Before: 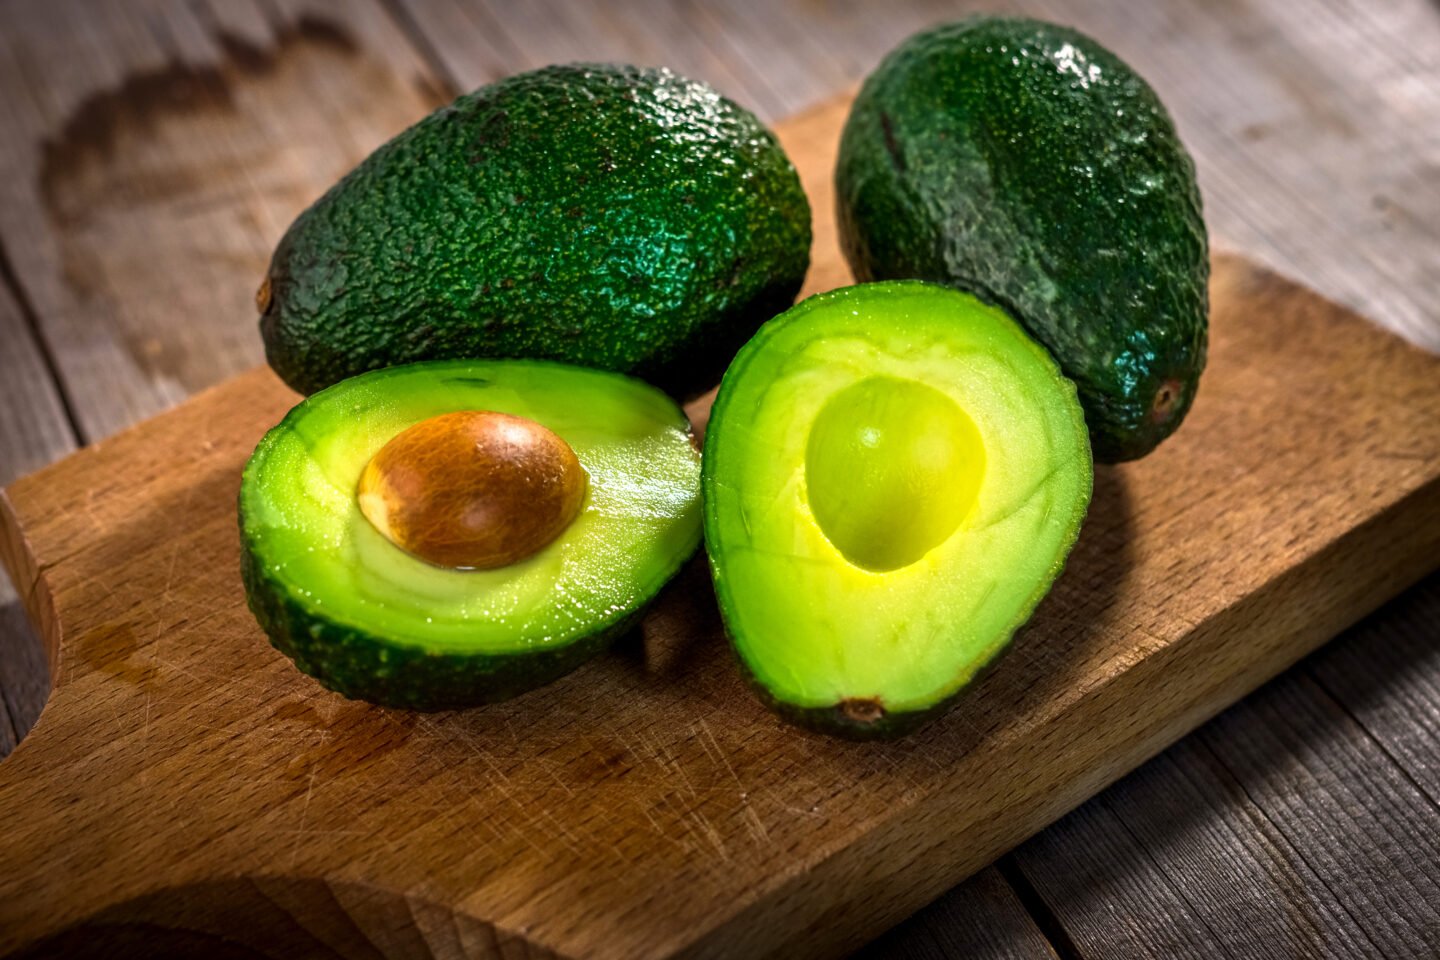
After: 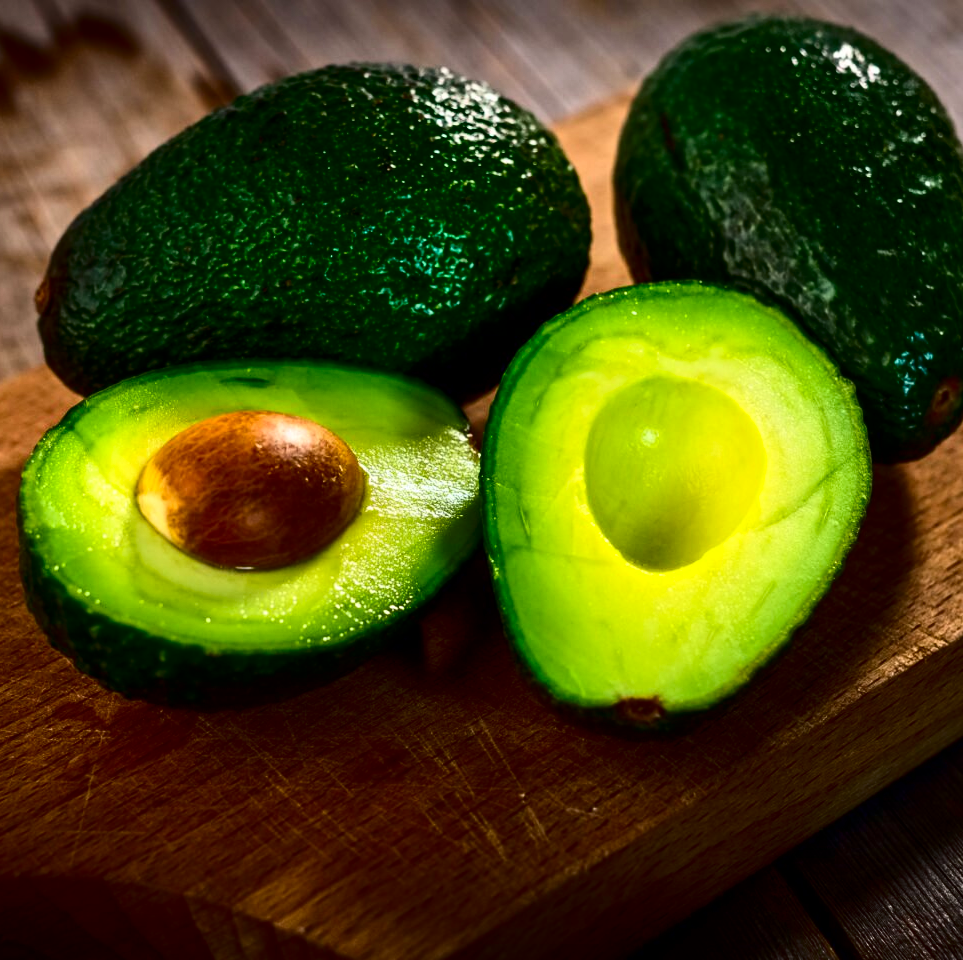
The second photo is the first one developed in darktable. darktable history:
contrast brightness saturation: contrast 0.244, brightness -0.237, saturation 0.143
base curve: curves: ch0 [(0, 0) (0.297, 0.298) (1, 1)]
crop: left 15.364%, right 17.721%
